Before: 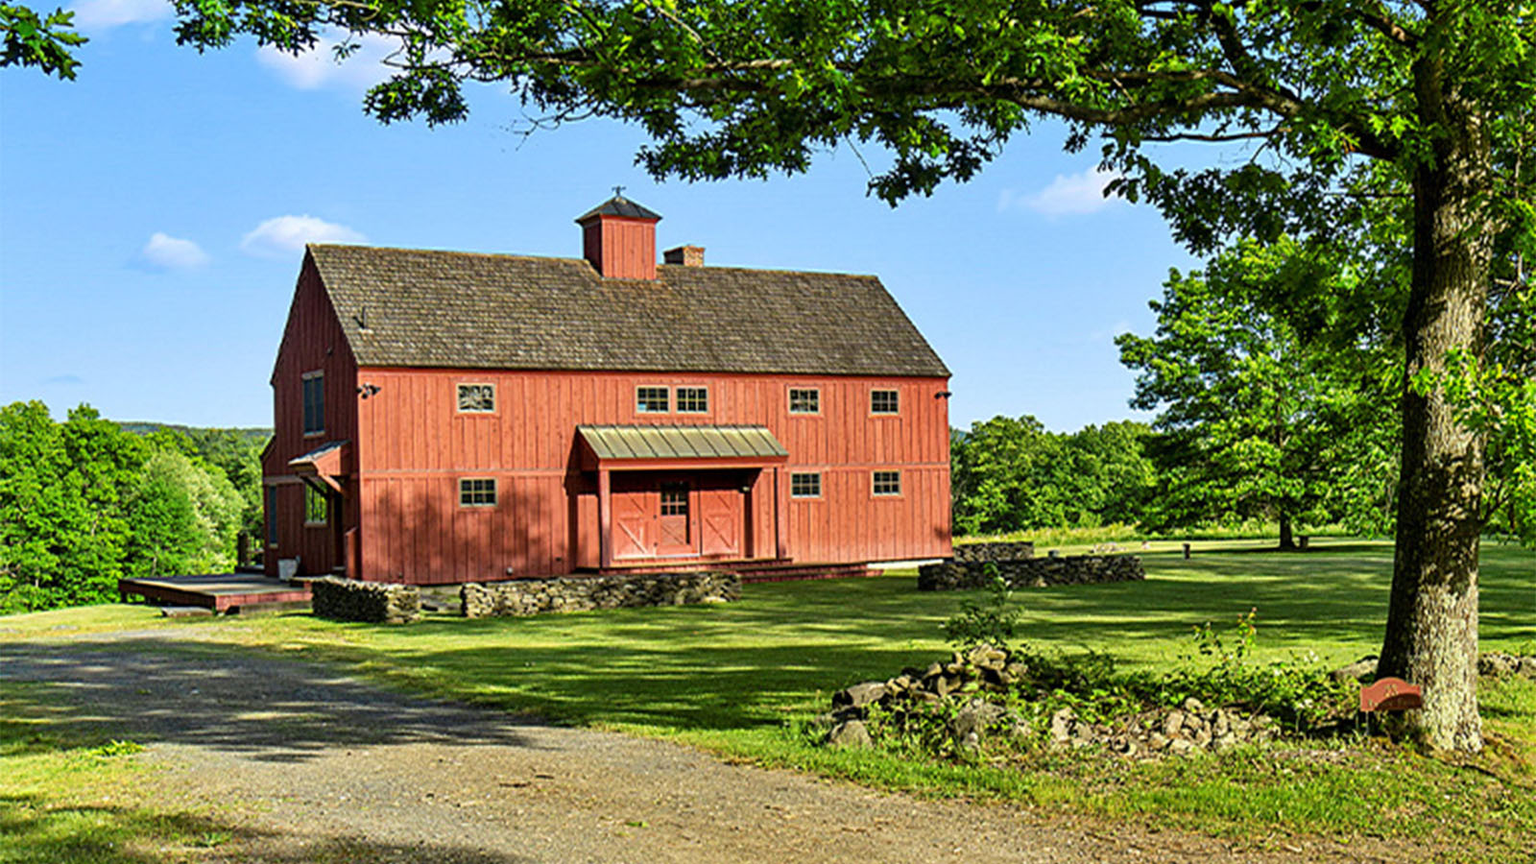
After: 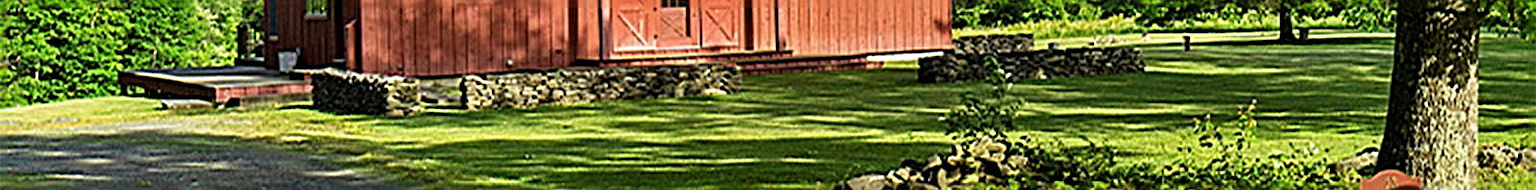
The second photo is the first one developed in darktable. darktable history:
sharpen: radius 3.066, amount 0.771
crop and rotate: top 58.805%, bottom 19.091%
